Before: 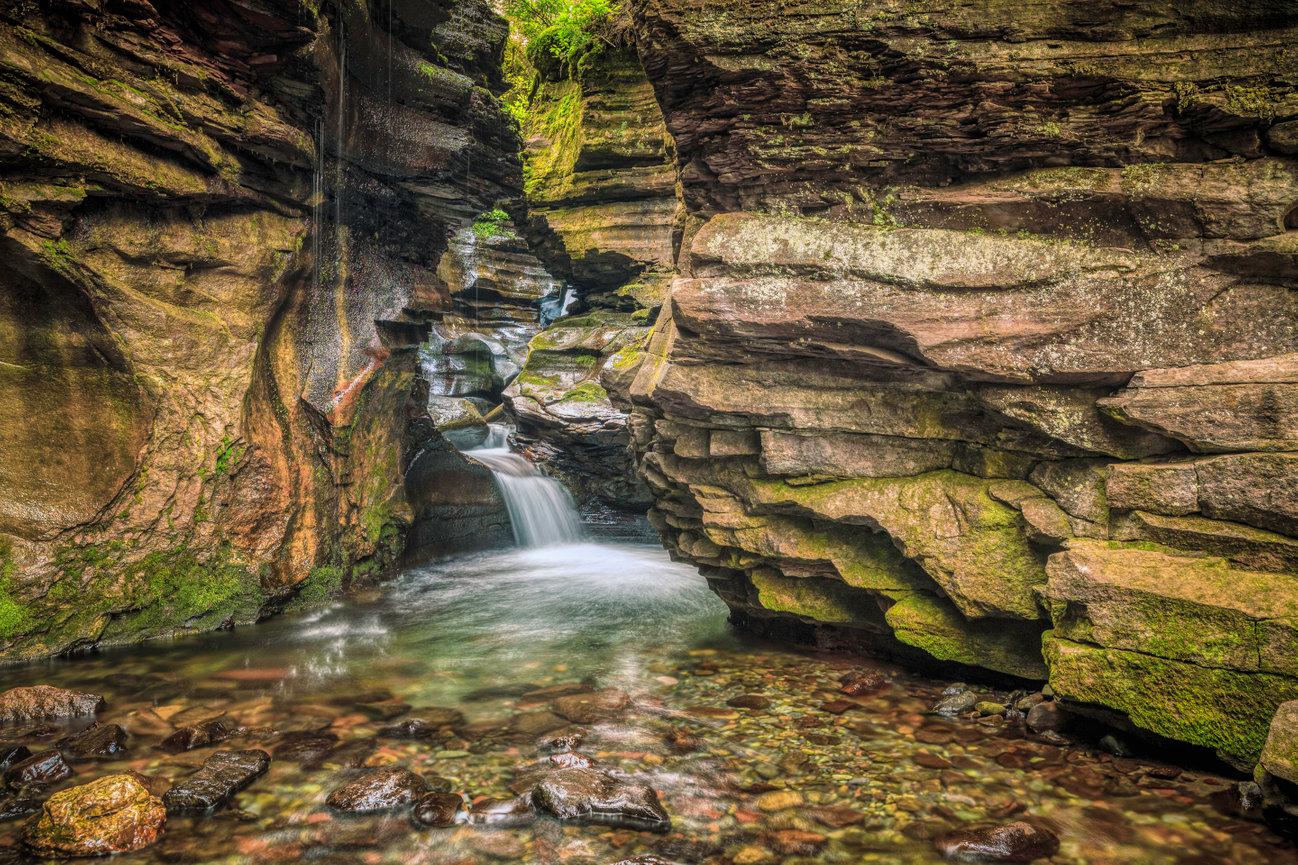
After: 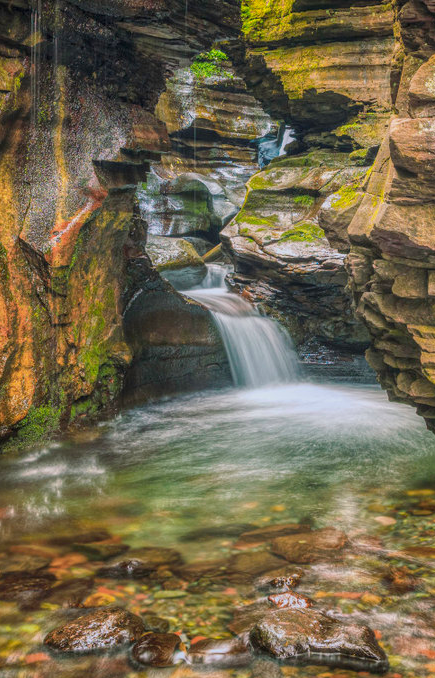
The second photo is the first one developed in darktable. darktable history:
crop and rotate: left 21.77%, top 18.528%, right 44.676%, bottom 2.997%
color contrast: green-magenta contrast 1.2, blue-yellow contrast 1.2
color balance rgb: contrast -10%
